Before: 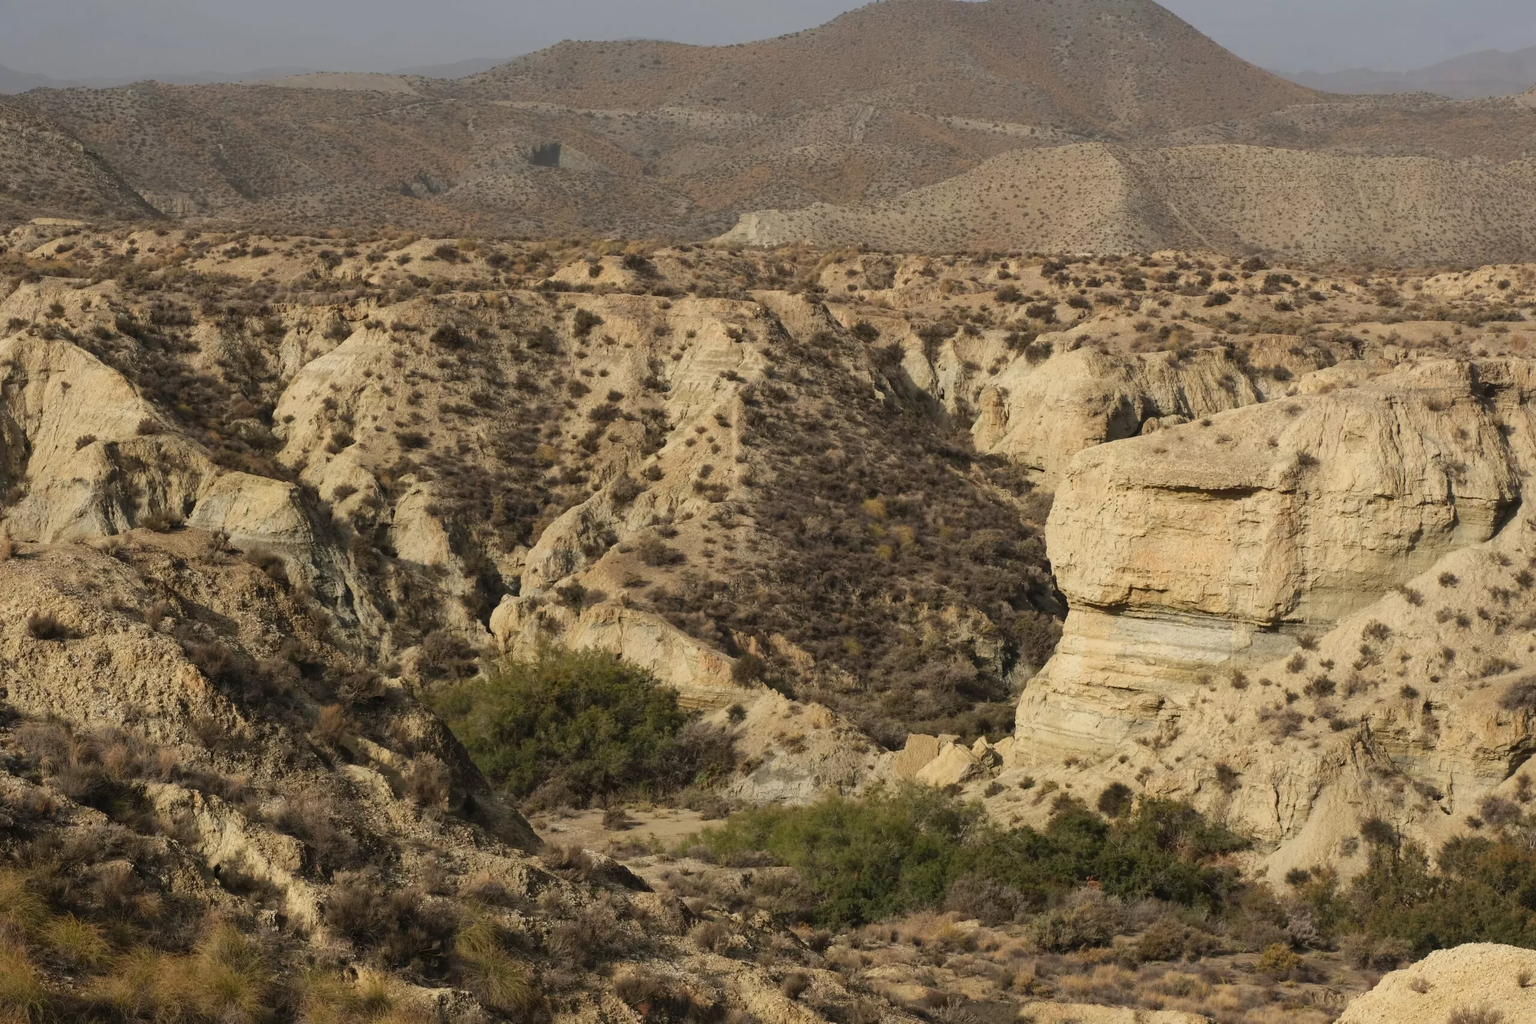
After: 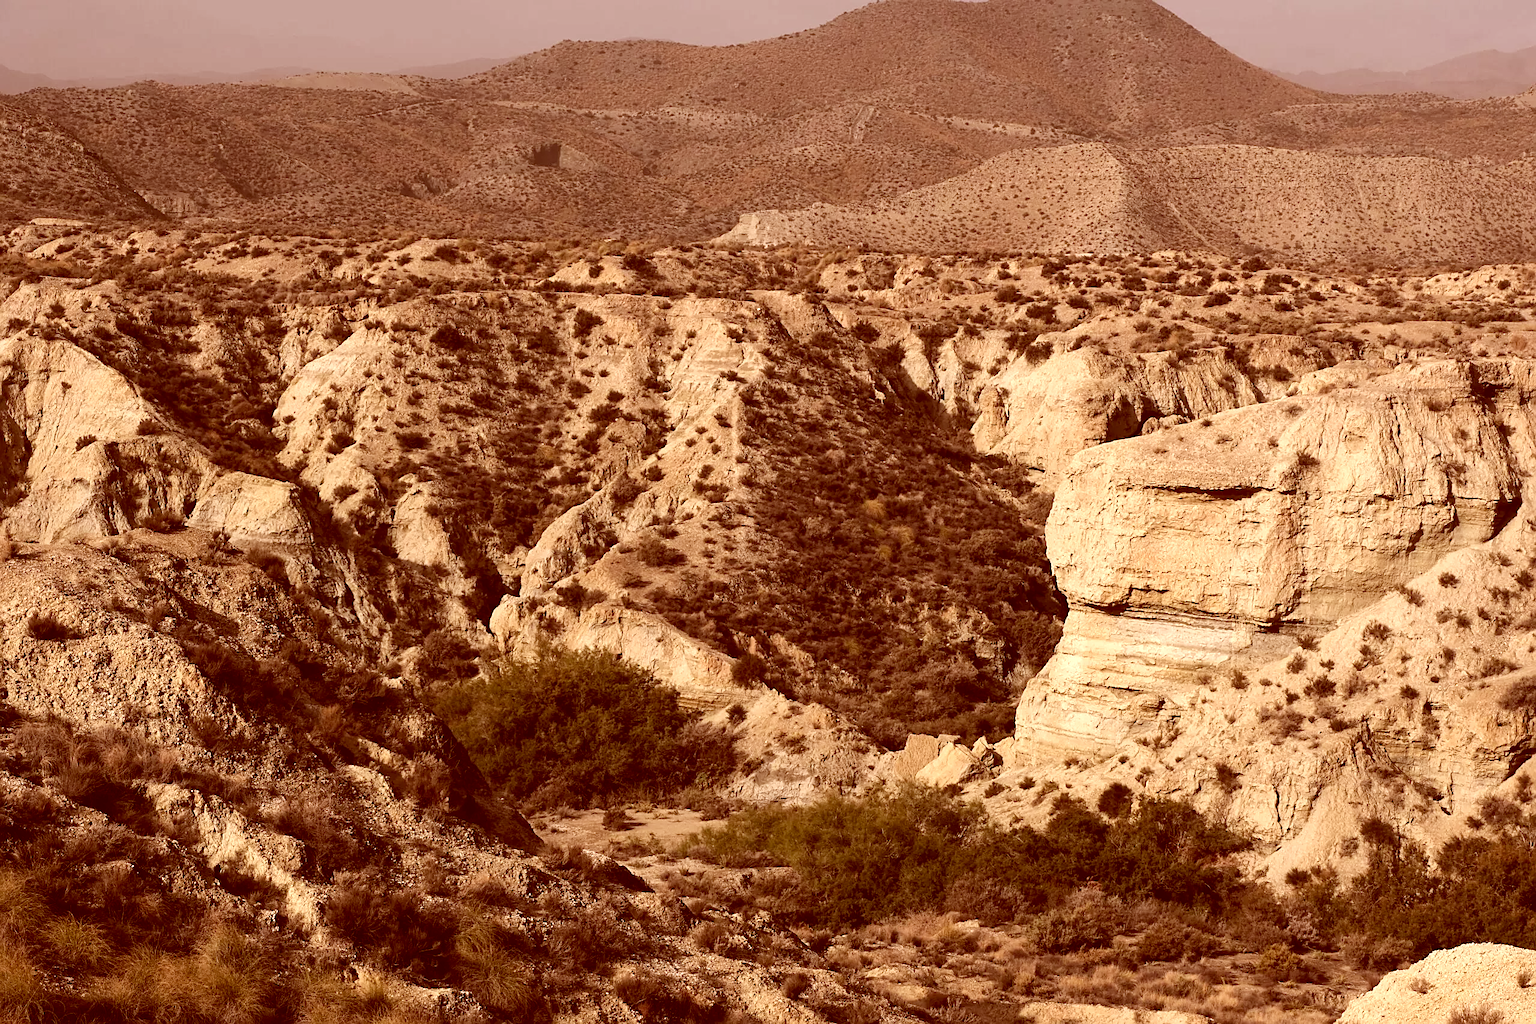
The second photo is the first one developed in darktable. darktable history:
tone equalizer: -8 EV -0.75 EV, -7 EV -0.7 EV, -6 EV -0.6 EV, -5 EV -0.4 EV, -3 EV 0.4 EV, -2 EV 0.6 EV, -1 EV 0.7 EV, +0 EV 0.75 EV, edges refinement/feathering 500, mask exposure compensation -1.57 EV, preserve details no
white balance: red 0.986, blue 1.01
color correction: highlights a* 9.03, highlights b* 8.71, shadows a* 40, shadows b* 40, saturation 0.8
sharpen: on, module defaults
